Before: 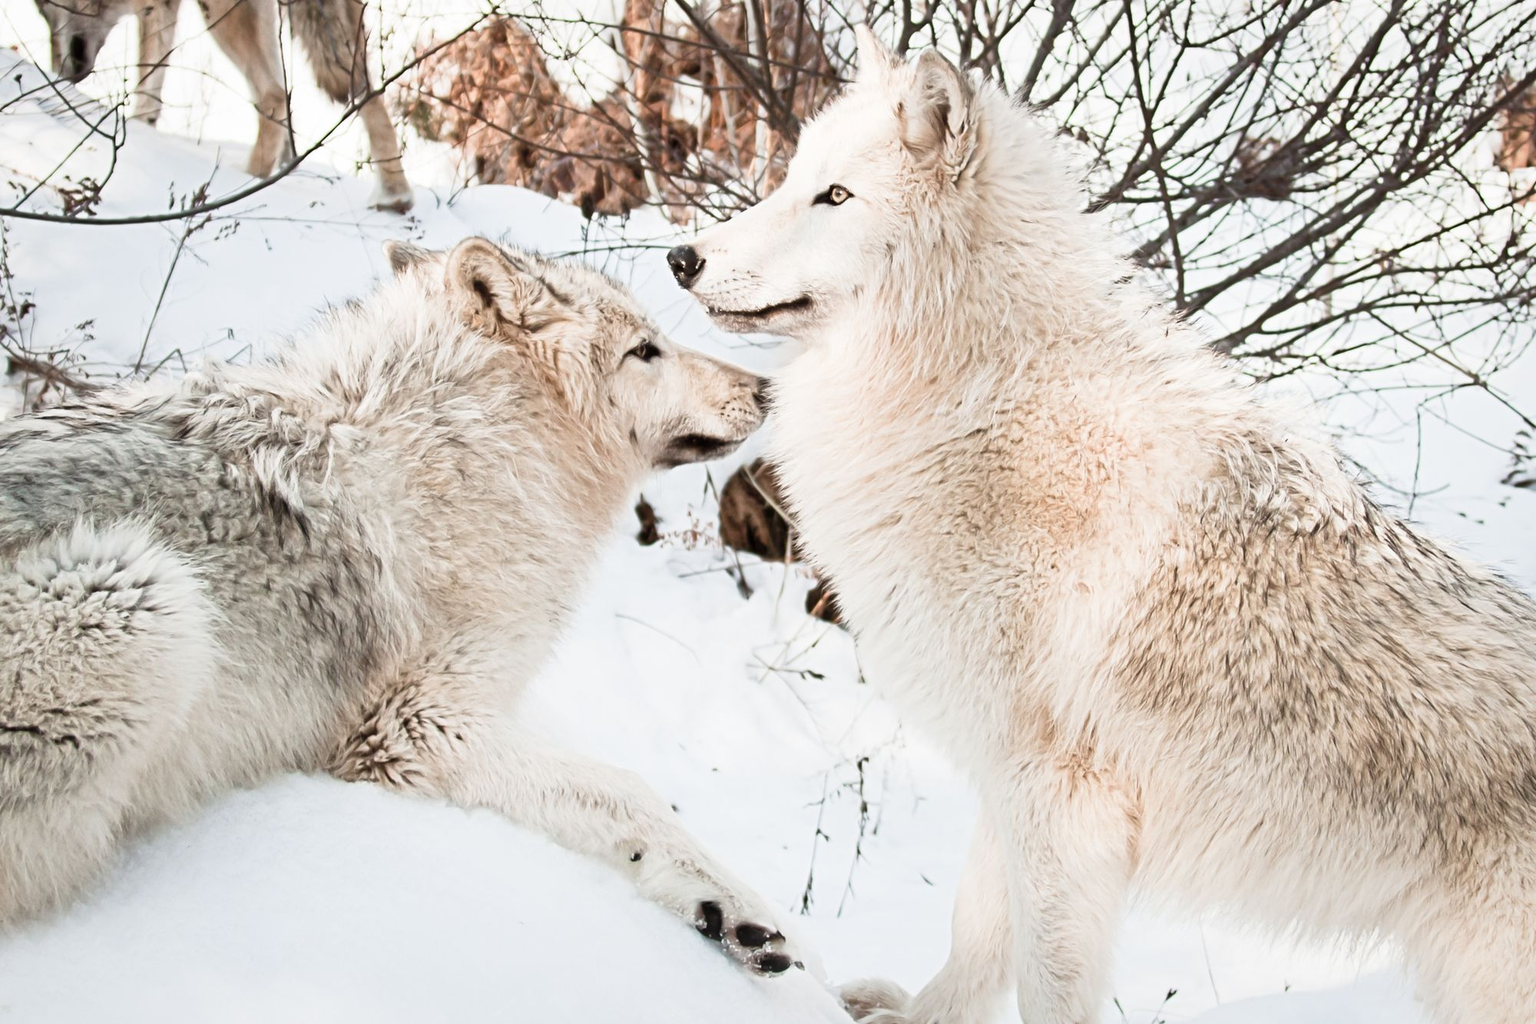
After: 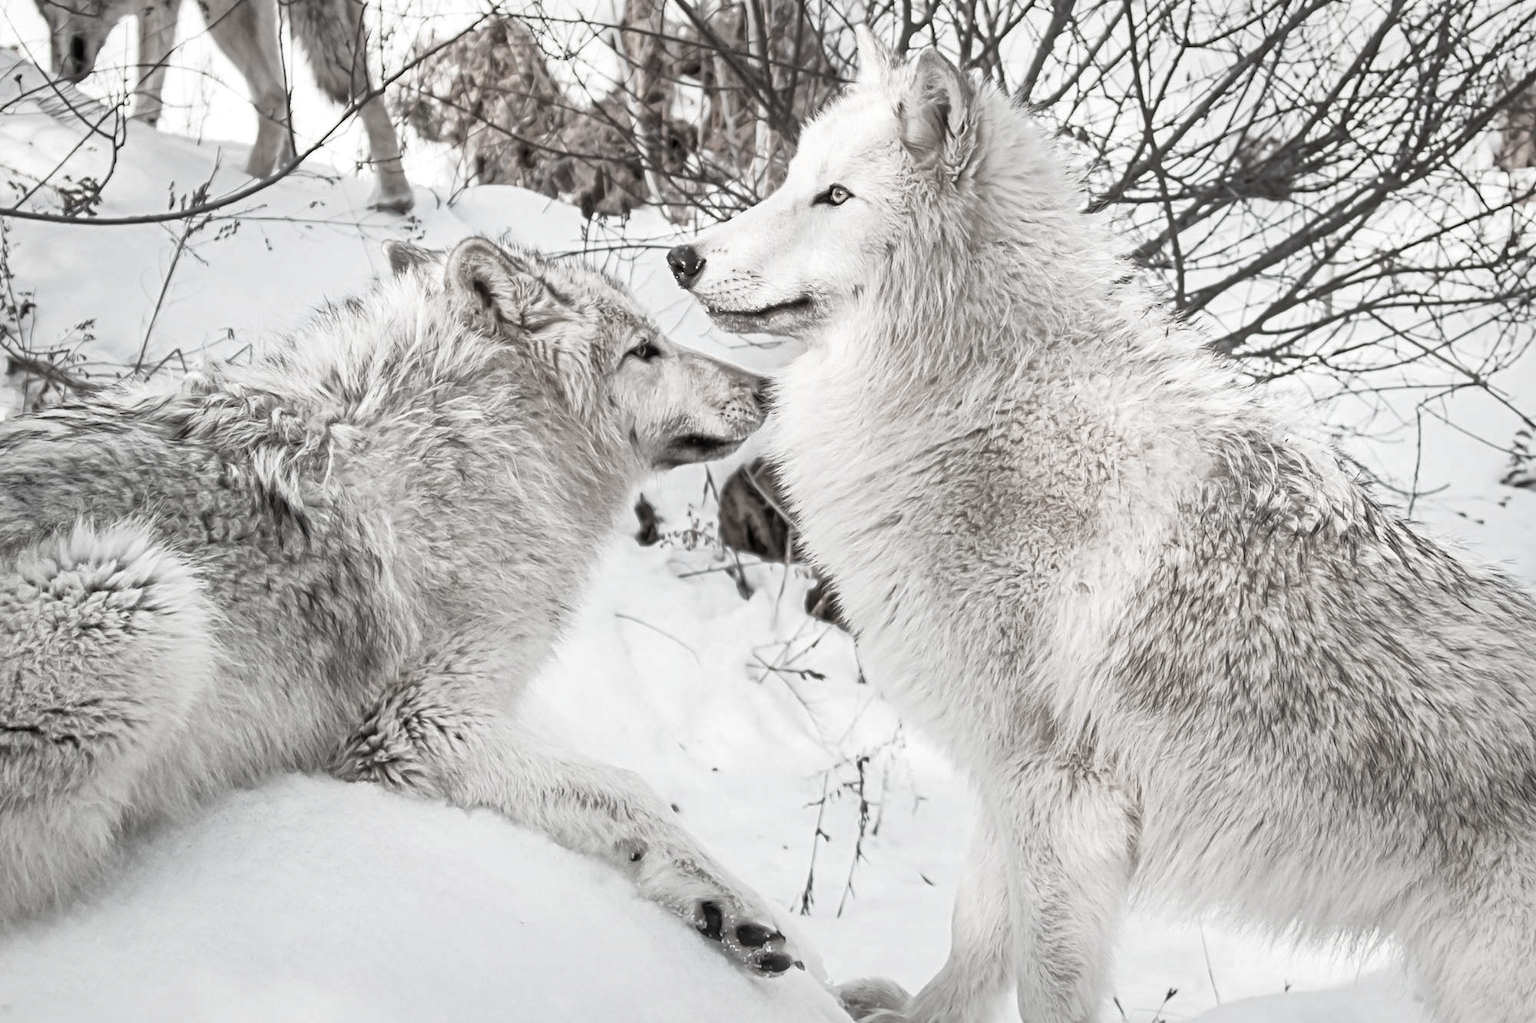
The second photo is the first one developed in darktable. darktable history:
color correction: saturation 0.2
local contrast: on, module defaults
shadows and highlights: on, module defaults
